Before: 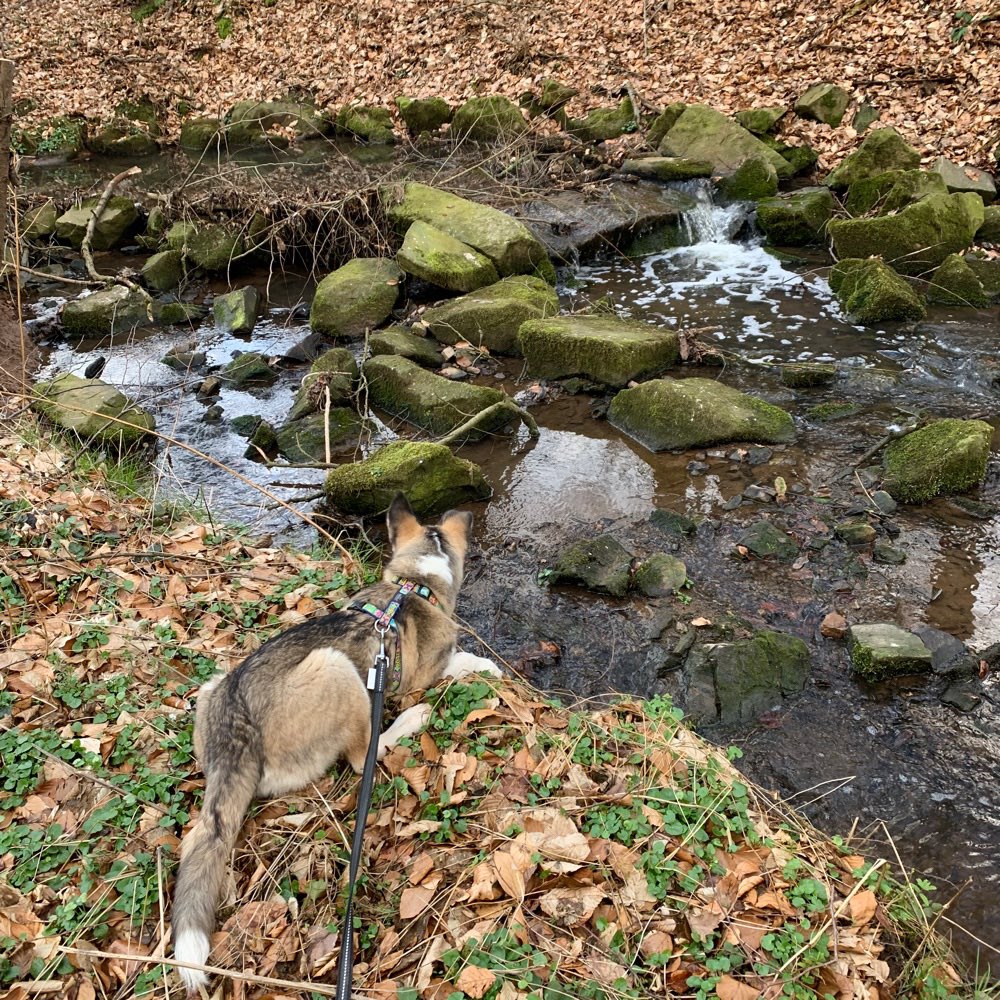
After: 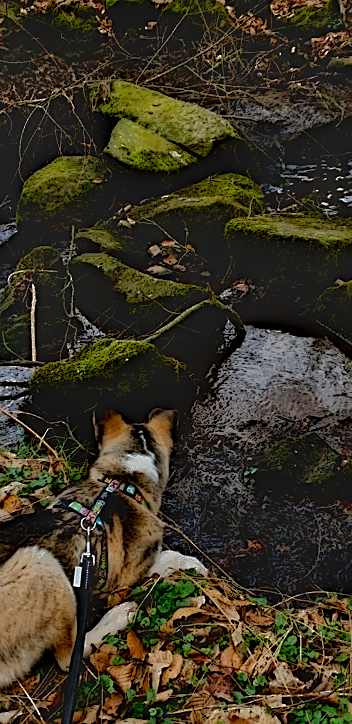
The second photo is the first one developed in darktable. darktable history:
haze removal: compatibility mode true, adaptive false
base curve: curves: ch0 [(0, 0.02) (0.083, 0.036) (1, 1)], preserve colors none
sharpen: on, module defaults
local contrast: highlights 0%, shadows 198%, detail 164%, midtone range 0.001
tone curve: curves: ch0 [(0, 0) (0.003, 0.177) (0.011, 0.177) (0.025, 0.176) (0.044, 0.178) (0.069, 0.186) (0.1, 0.194) (0.136, 0.203) (0.177, 0.223) (0.224, 0.255) (0.277, 0.305) (0.335, 0.383) (0.399, 0.467) (0.468, 0.546) (0.543, 0.616) (0.623, 0.694) (0.709, 0.764) (0.801, 0.834) (0.898, 0.901) (1, 1)], preserve colors none
crop and rotate: left 29.476%, top 10.214%, right 35.32%, bottom 17.333%
exposure: compensate highlight preservation false
bloom: size 5%, threshold 95%, strength 15%
